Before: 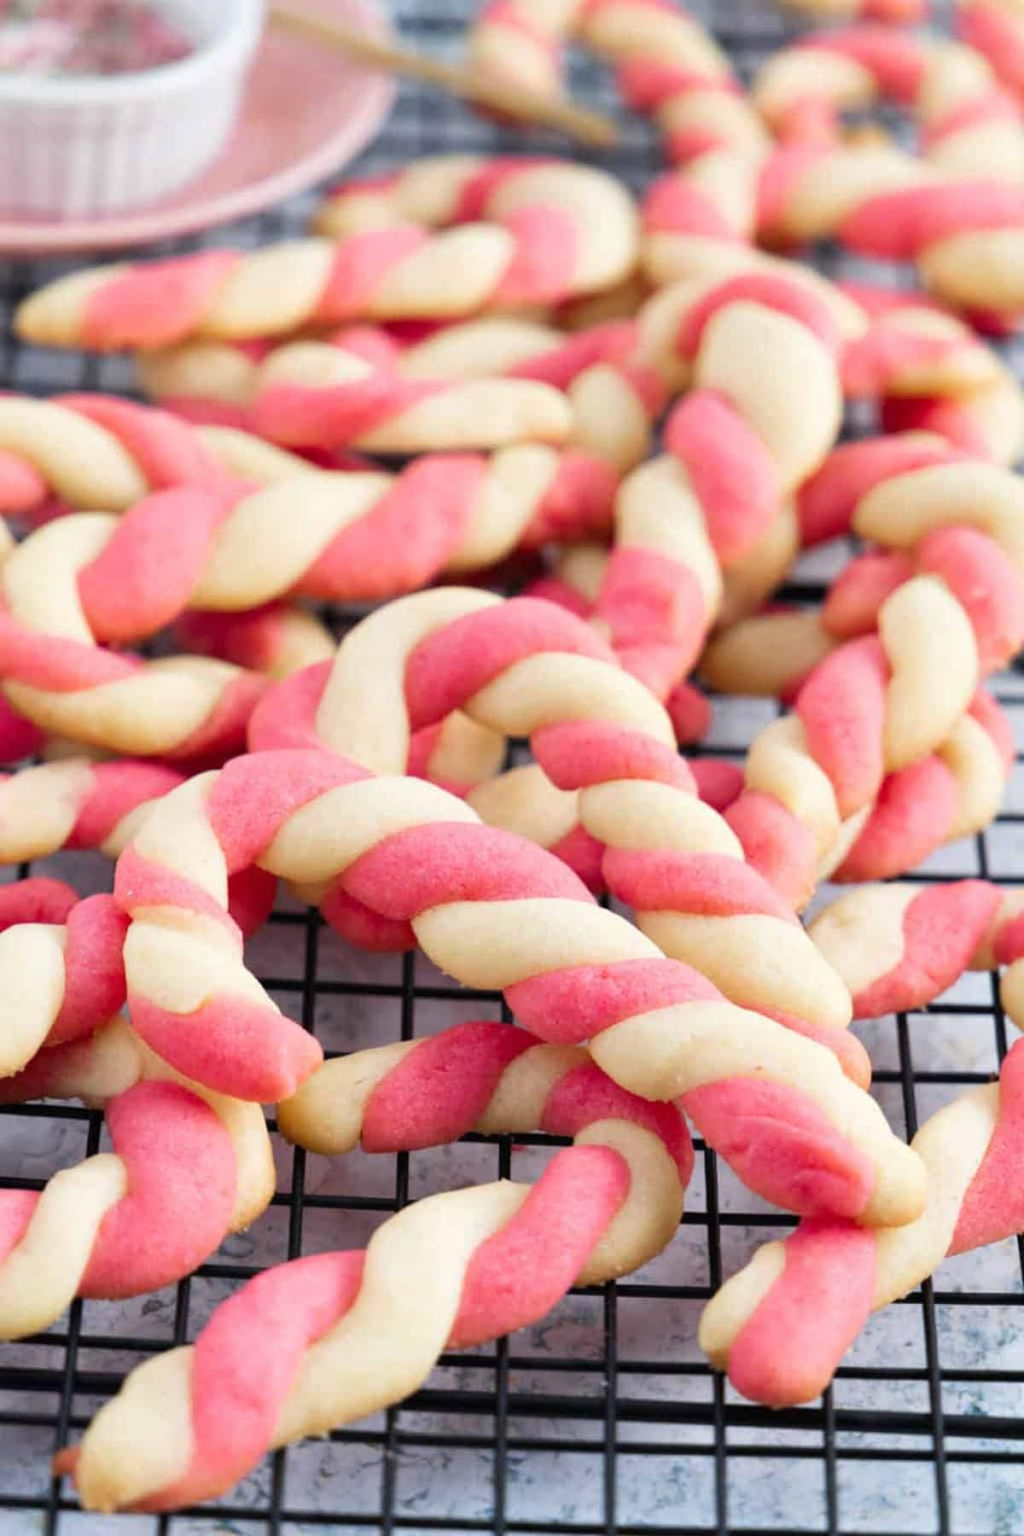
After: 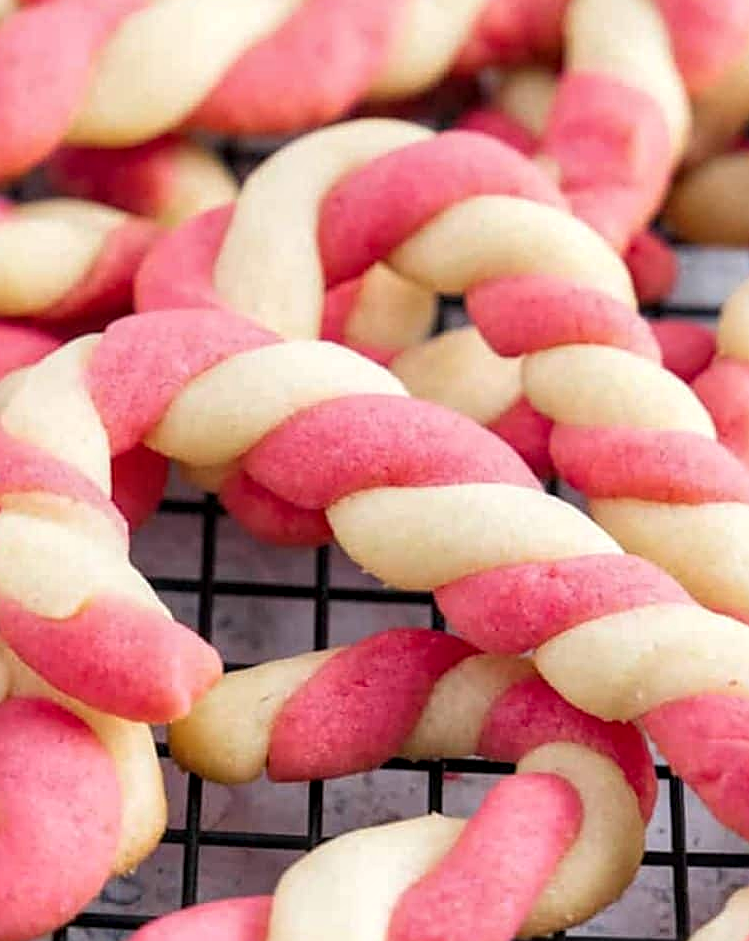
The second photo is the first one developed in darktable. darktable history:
crop: left 13.036%, top 31.621%, right 24.466%, bottom 16.085%
sharpen: on, module defaults
local contrast: on, module defaults
